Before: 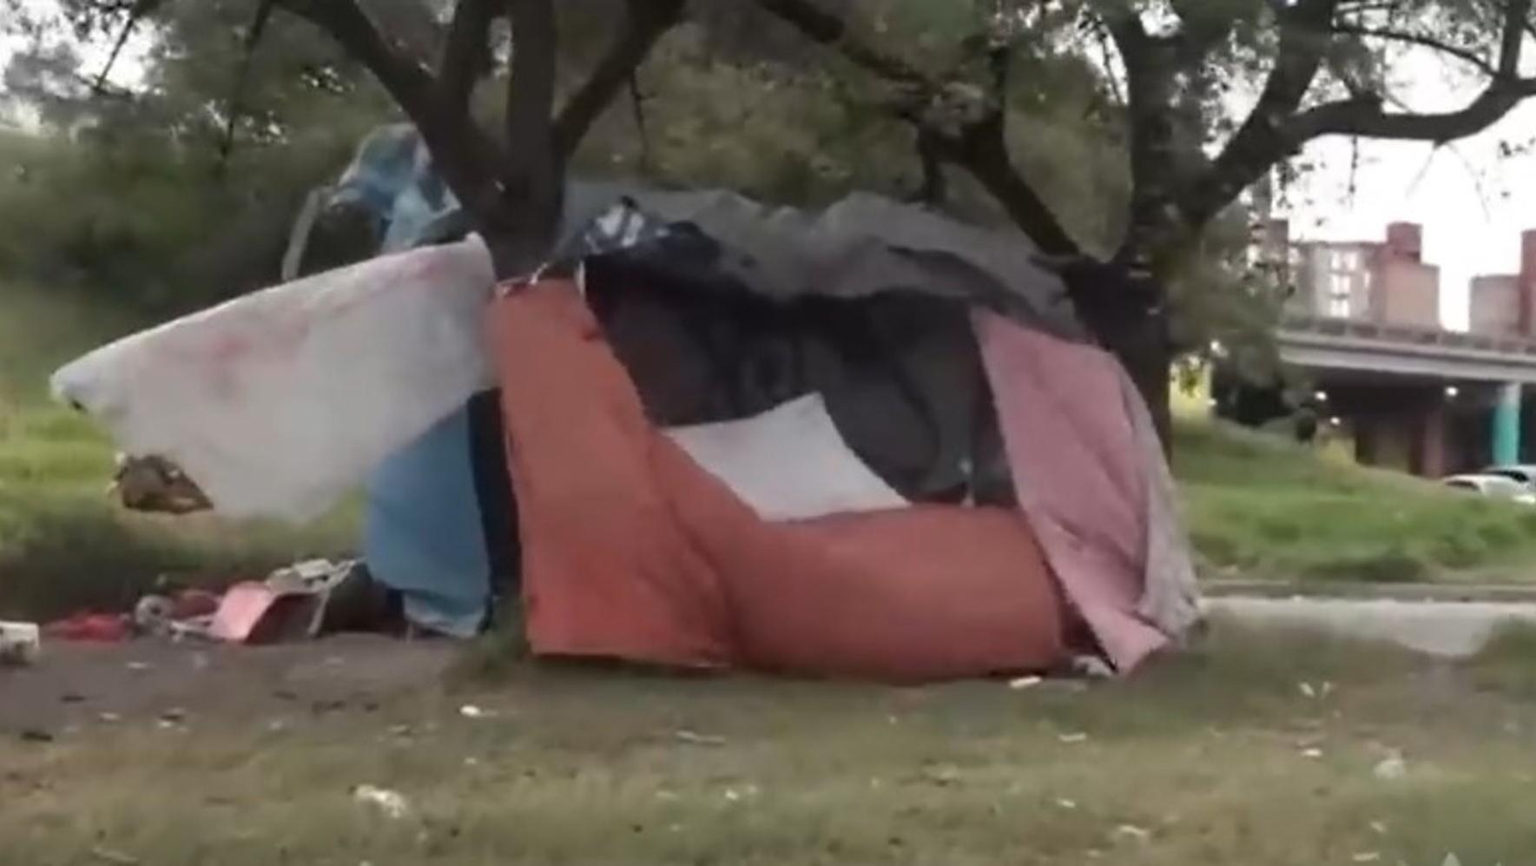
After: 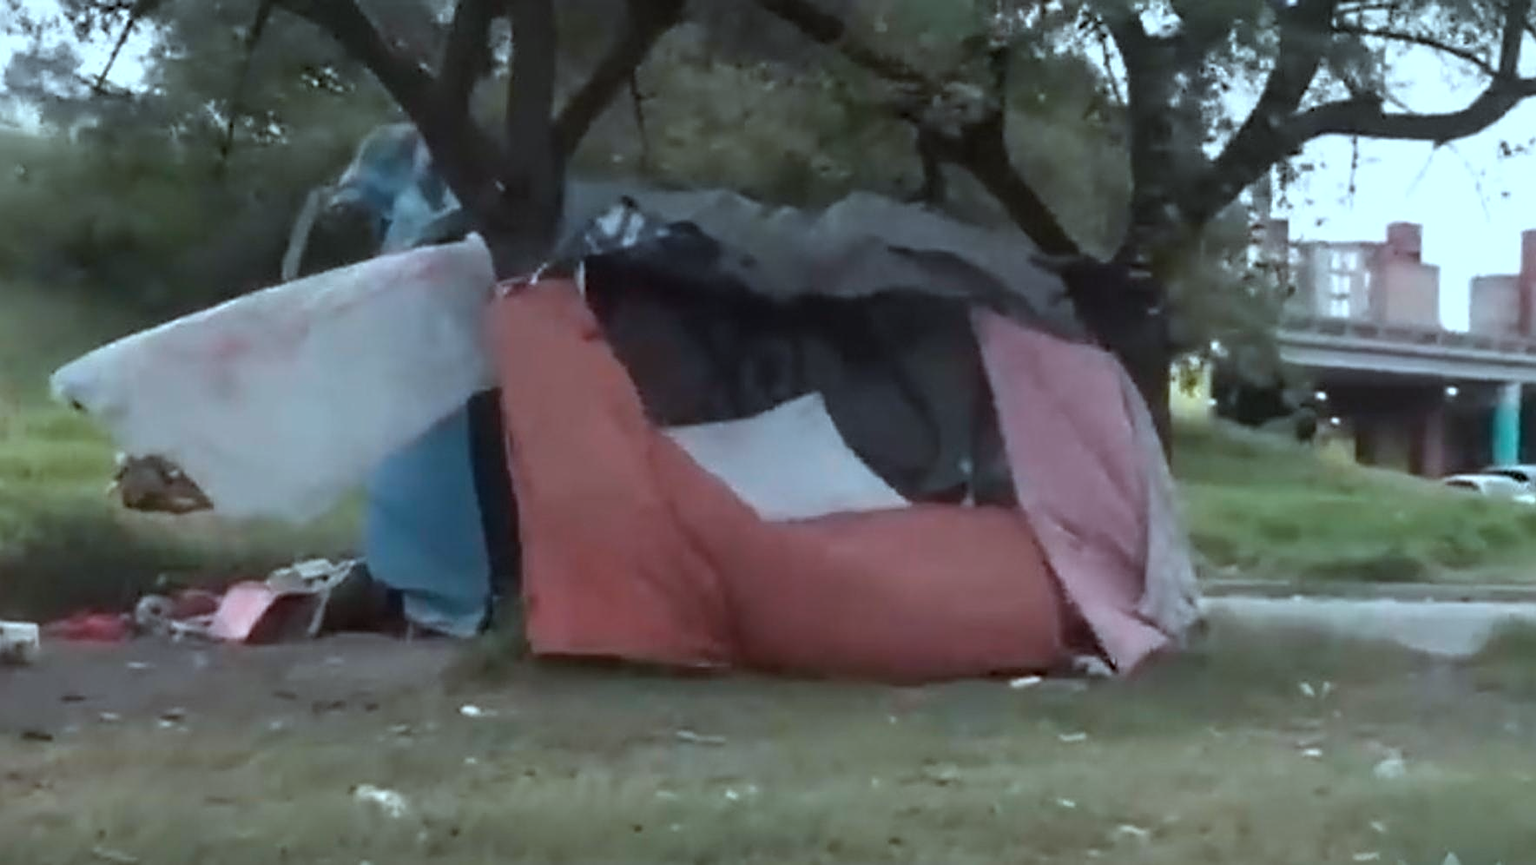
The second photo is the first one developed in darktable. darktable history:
color correction: highlights a* -10.6, highlights b* -18.67
sharpen: on, module defaults
